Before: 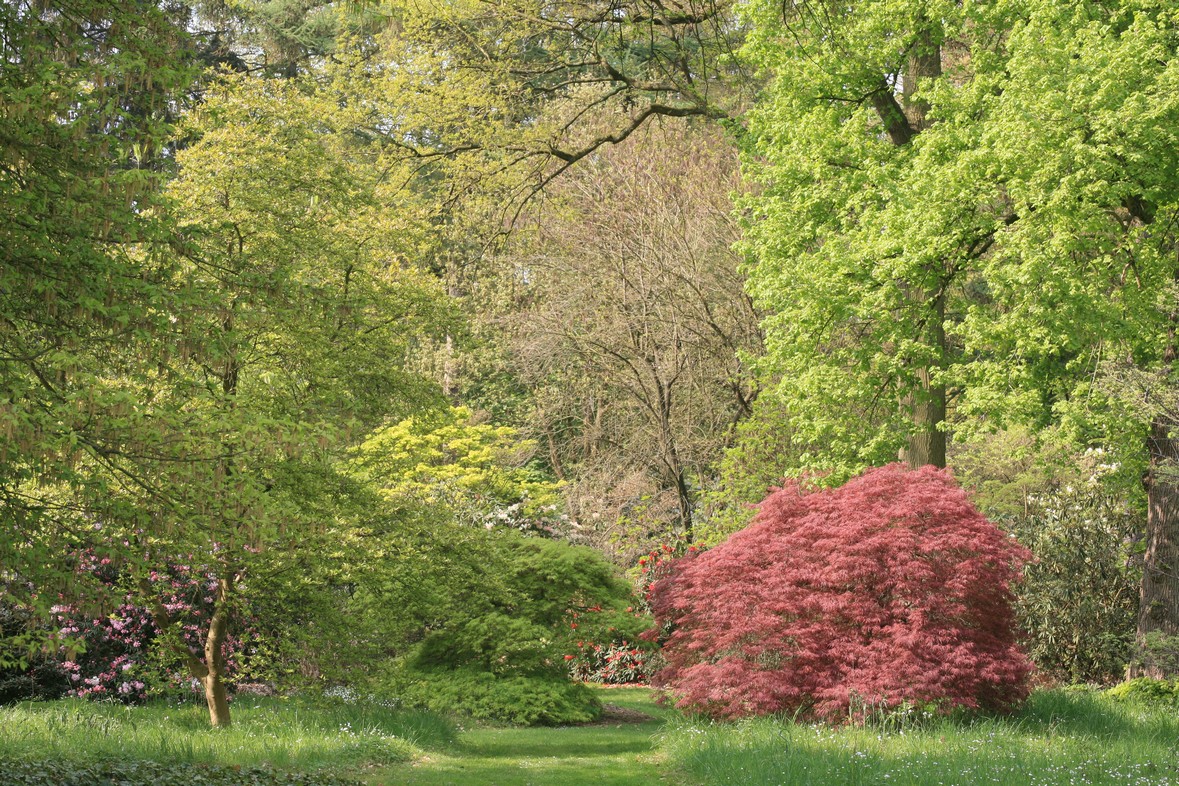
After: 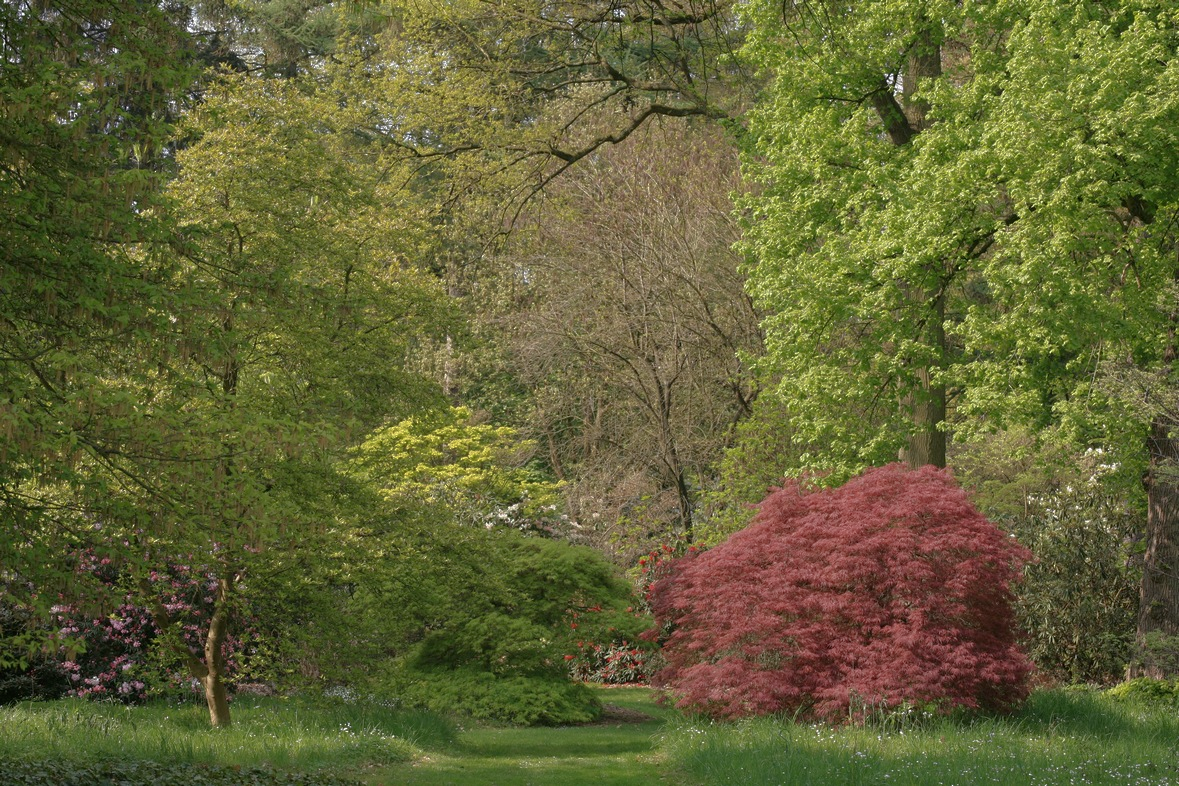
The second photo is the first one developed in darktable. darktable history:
shadows and highlights: shadows -30, highlights 30
base curve: curves: ch0 [(0, 0) (0.841, 0.609) (1, 1)]
